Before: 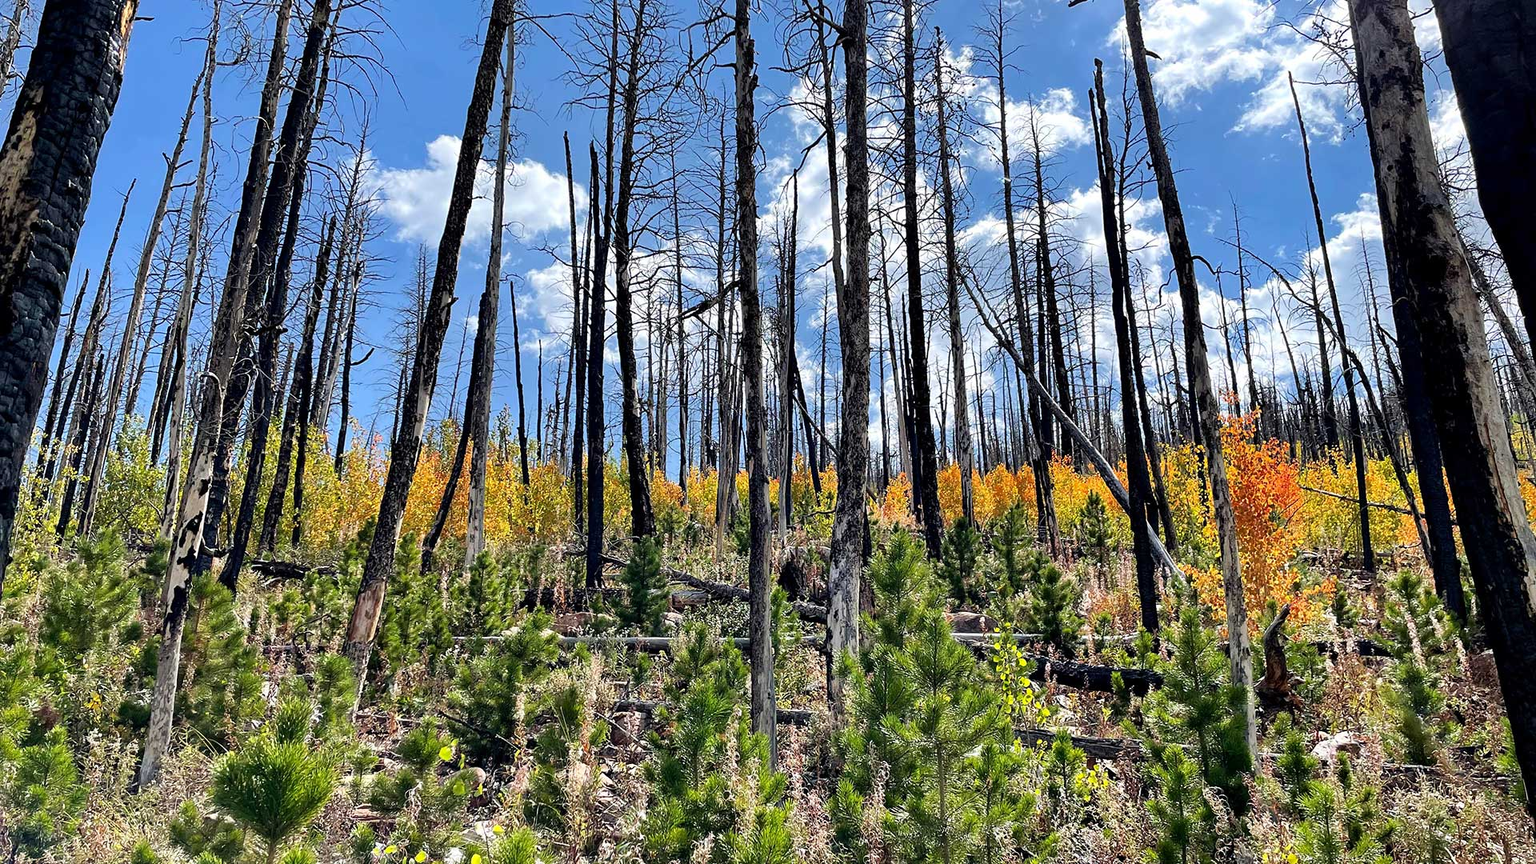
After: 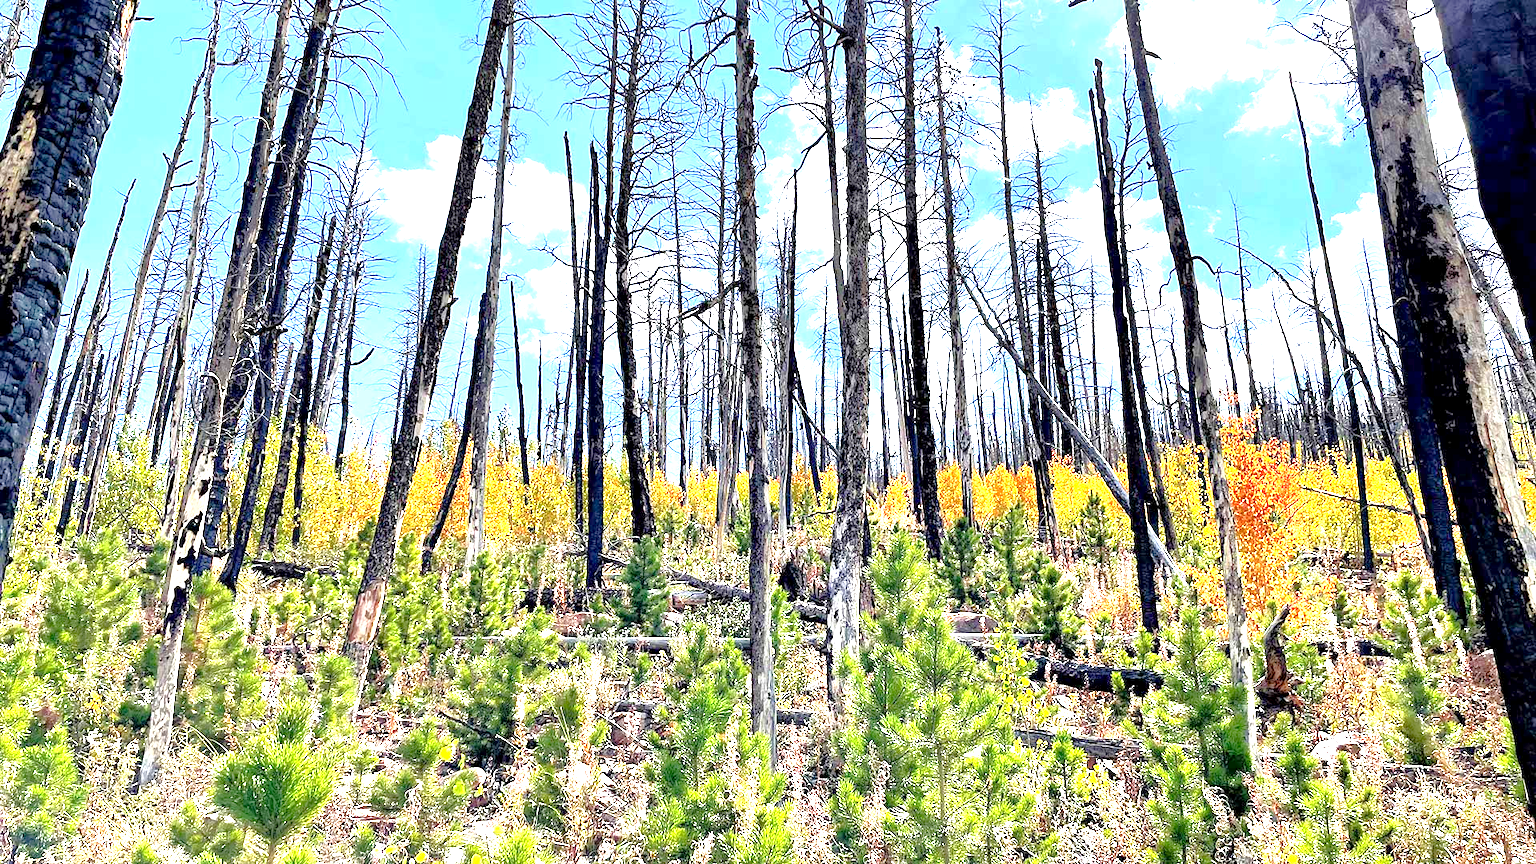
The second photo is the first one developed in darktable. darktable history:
tone equalizer: -7 EV 0.161 EV, -6 EV 0.633 EV, -5 EV 1.15 EV, -4 EV 1.37 EV, -3 EV 1.15 EV, -2 EV 0.6 EV, -1 EV 0.161 EV, mask exposure compensation -0.491 EV
exposure: black level correction 0.001, exposure 1.828 EV, compensate highlight preservation false
vignetting: fall-off start 116.17%, fall-off radius 58.86%, dithering 8-bit output, unbound false
